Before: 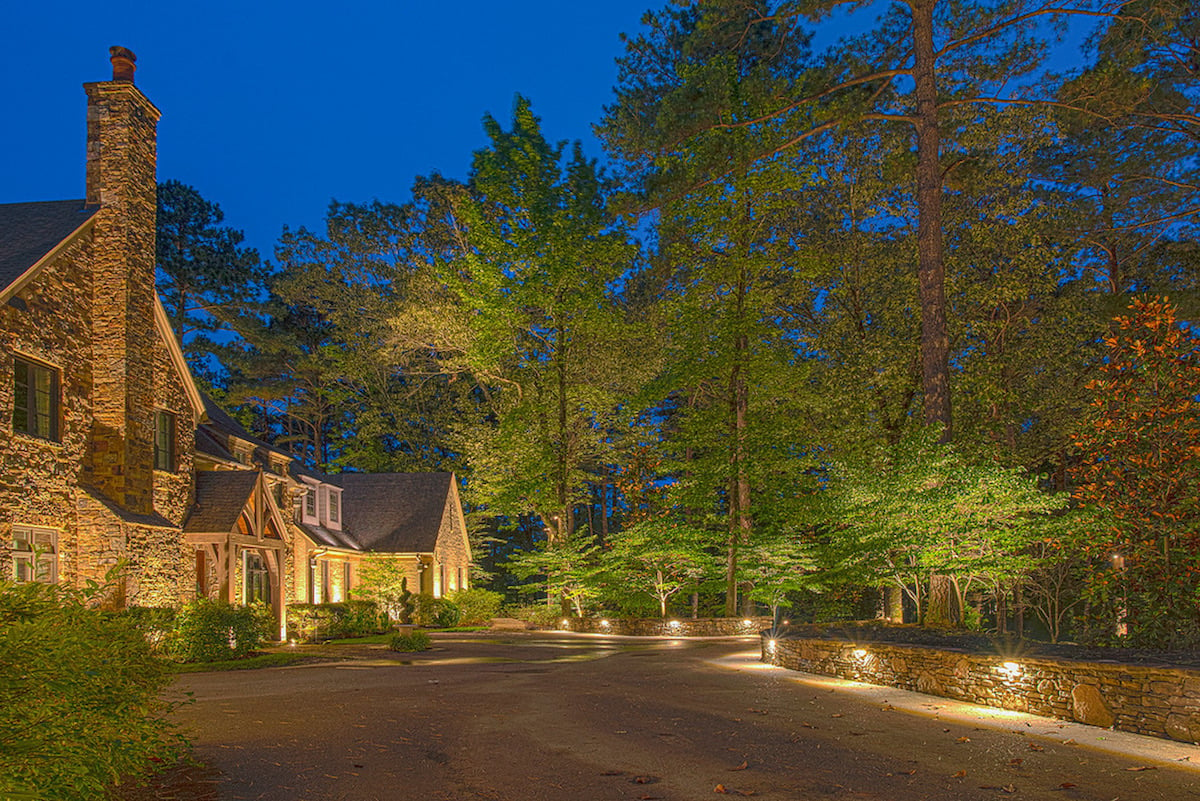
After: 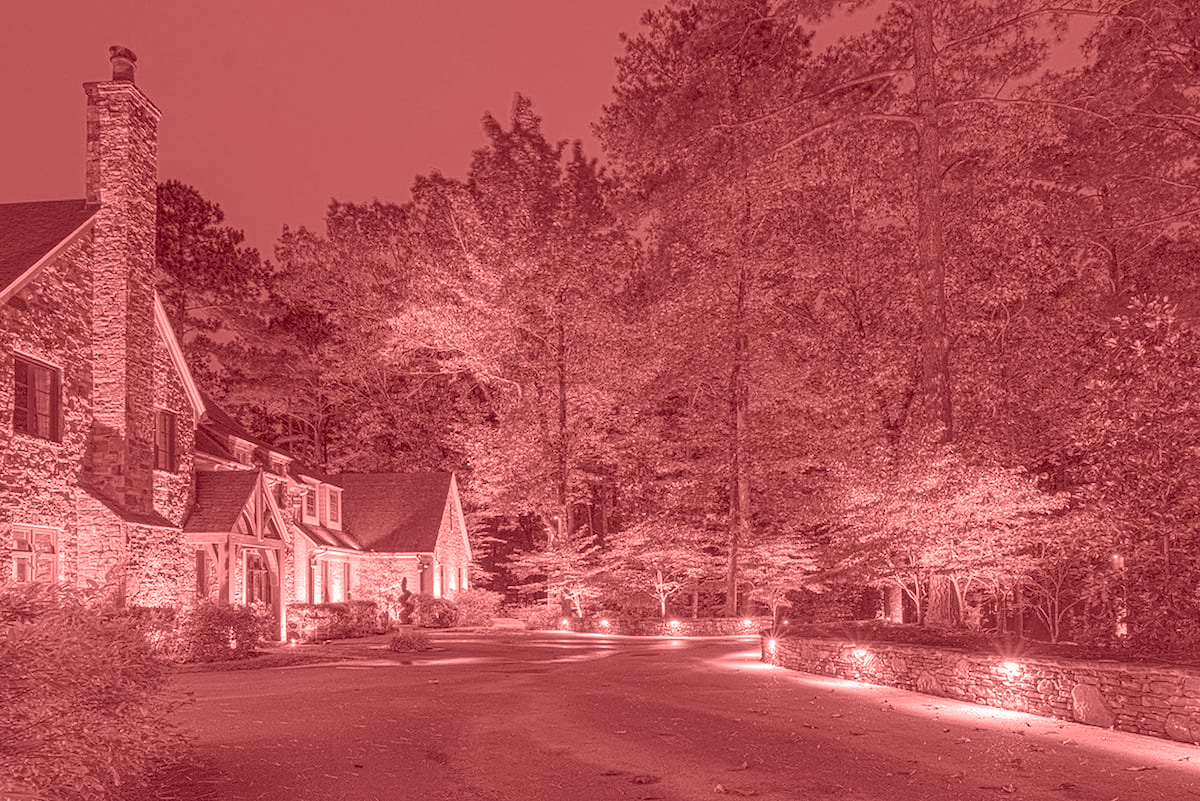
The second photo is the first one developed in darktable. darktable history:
color correction: saturation 0.99
colorize: saturation 60%, source mix 100%
white balance: red 1.045, blue 0.932
